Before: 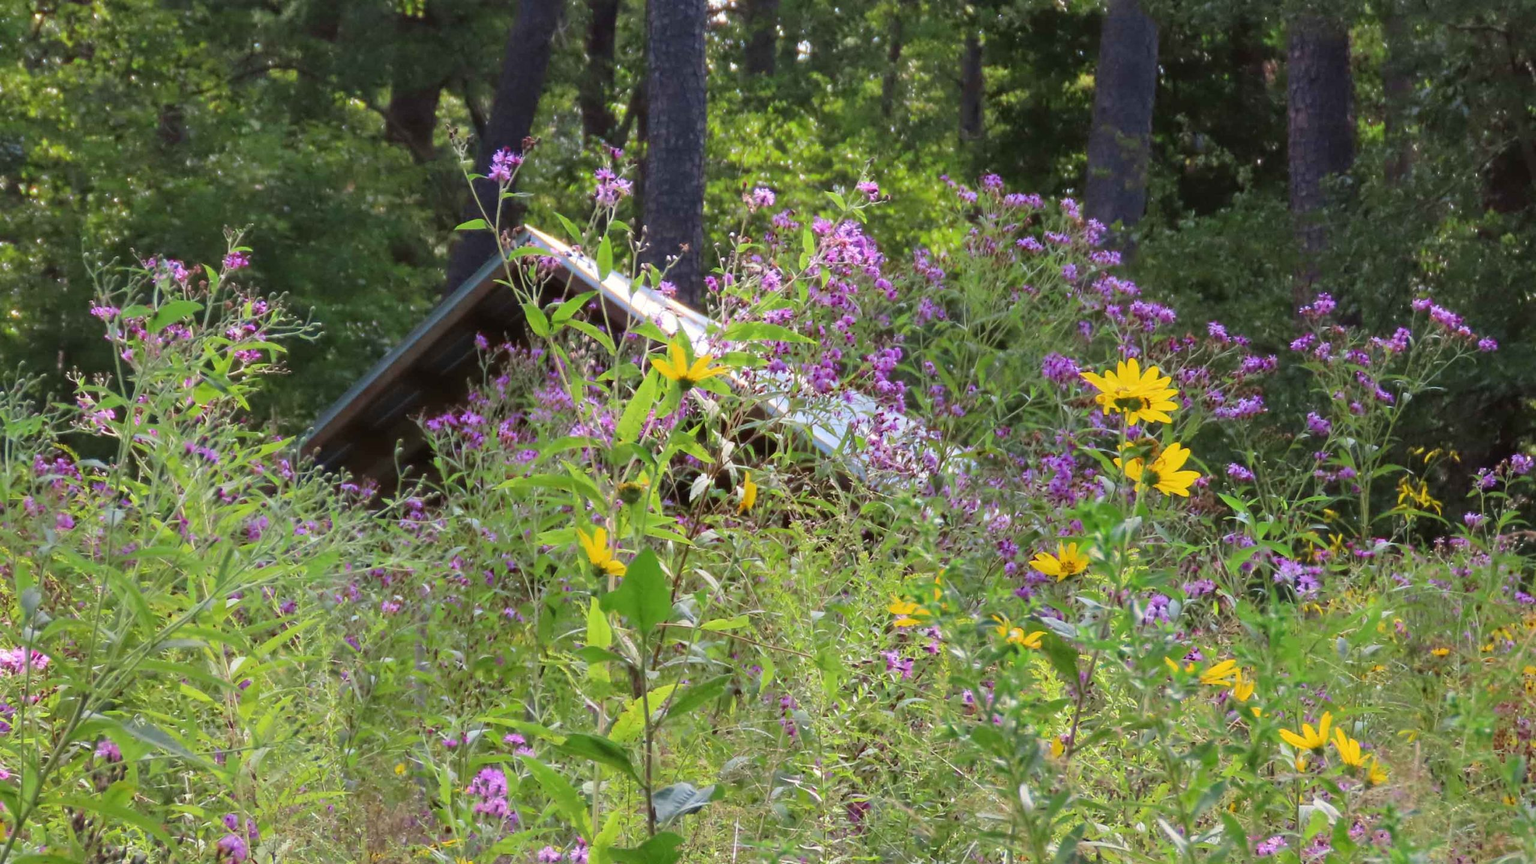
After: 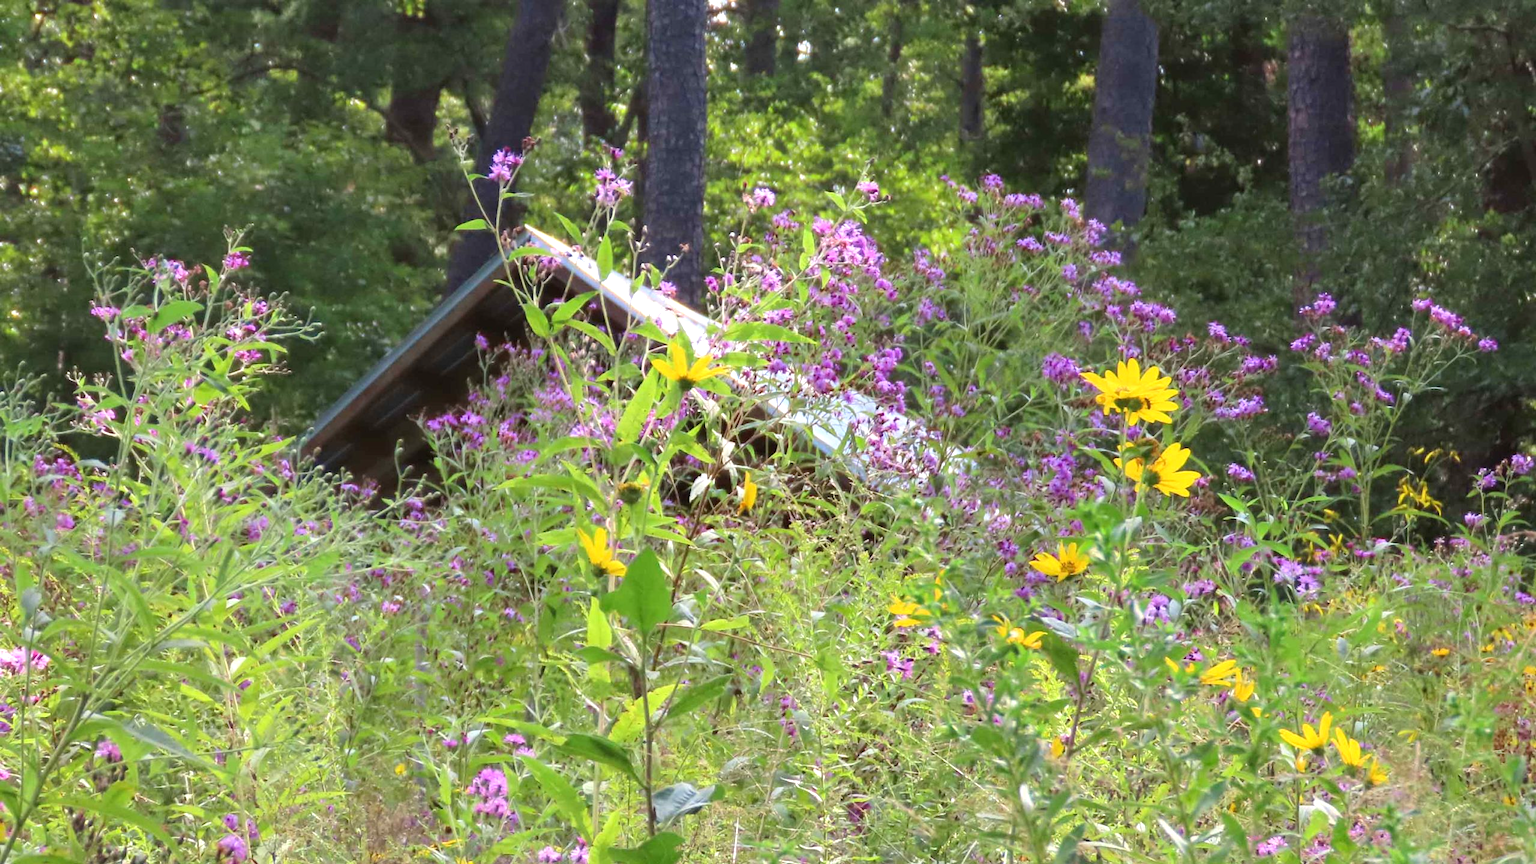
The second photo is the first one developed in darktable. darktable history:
exposure: exposure 0.516 EV, compensate highlight preservation false
